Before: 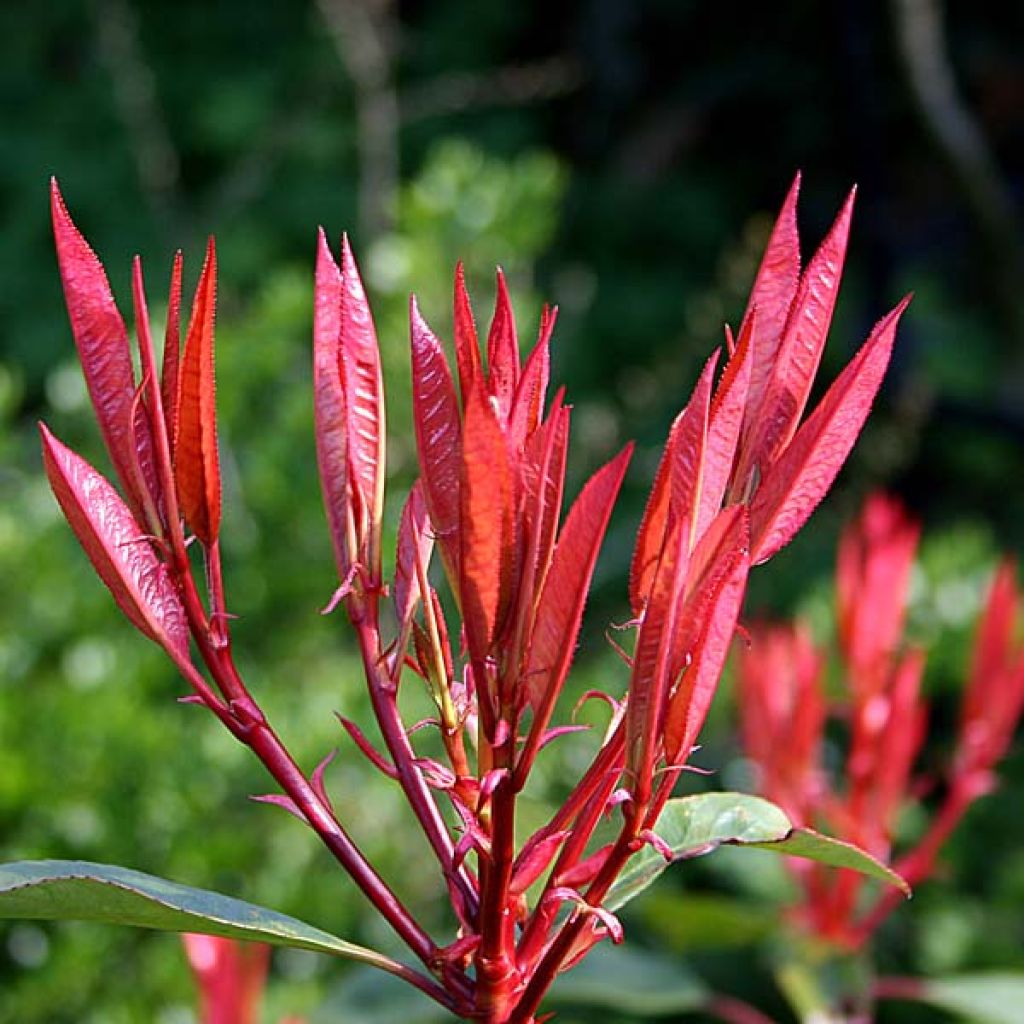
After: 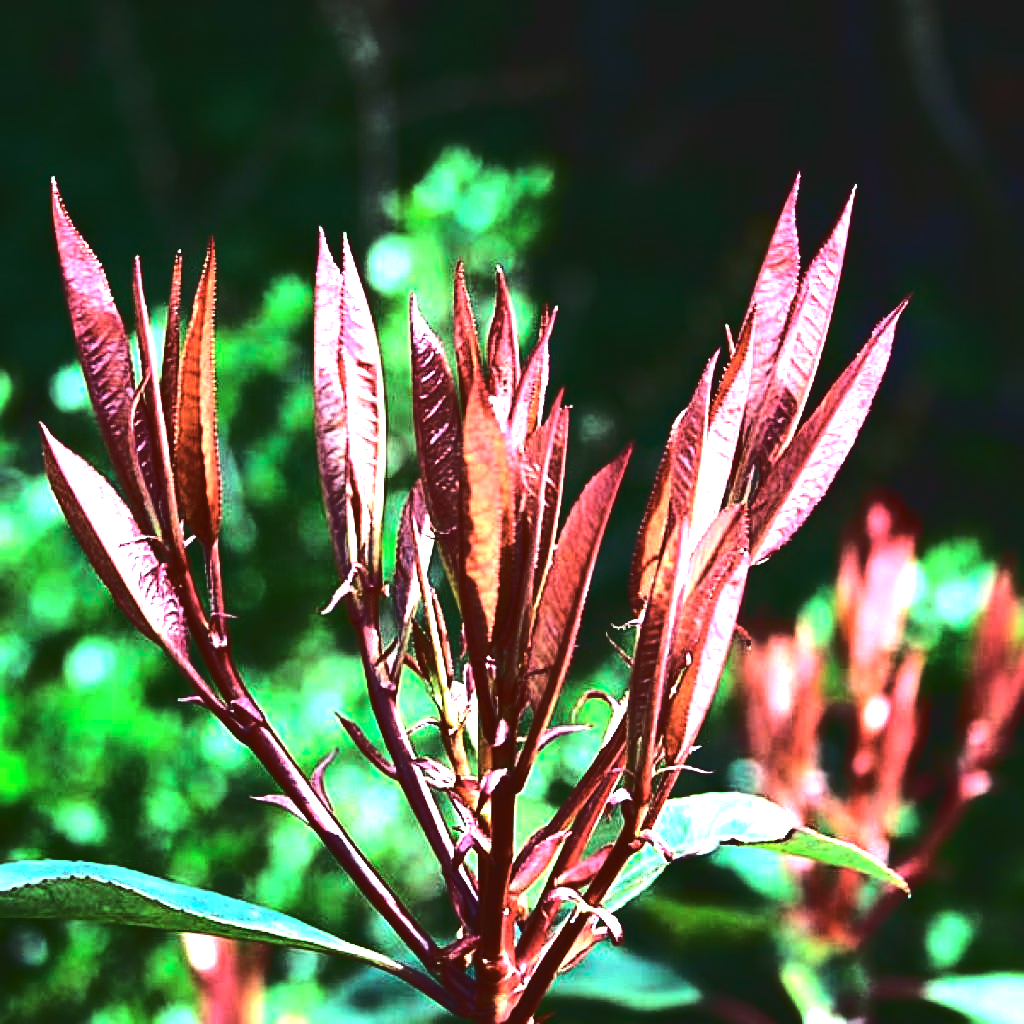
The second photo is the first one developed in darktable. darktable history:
levels: white 99.98%, levels [0.044, 0.475, 0.791]
exposure: exposure 0.946 EV, compensate highlight preservation false
color balance rgb: highlights gain › chroma 7.507%, highlights gain › hue 183.1°, global offset › luminance 0.724%, linear chroma grading › global chroma 15.609%, perceptual saturation grading › global saturation 0.109%, perceptual saturation grading › highlights -15.826%, perceptual saturation grading › shadows 25.26%, perceptual brilliance grading › highlights 1.61%, perceptual brilliance grading › mid-tones -49.748%, perceptual brilliance grading › shadows -50.22%, global vibrance 14.92%
base curve: curves: ch0 [(0, 0.024) (0.055, 0.065) (0.121, 0.166) (0.236, 0.319) (0.693, 0.726) (1, 1)]
